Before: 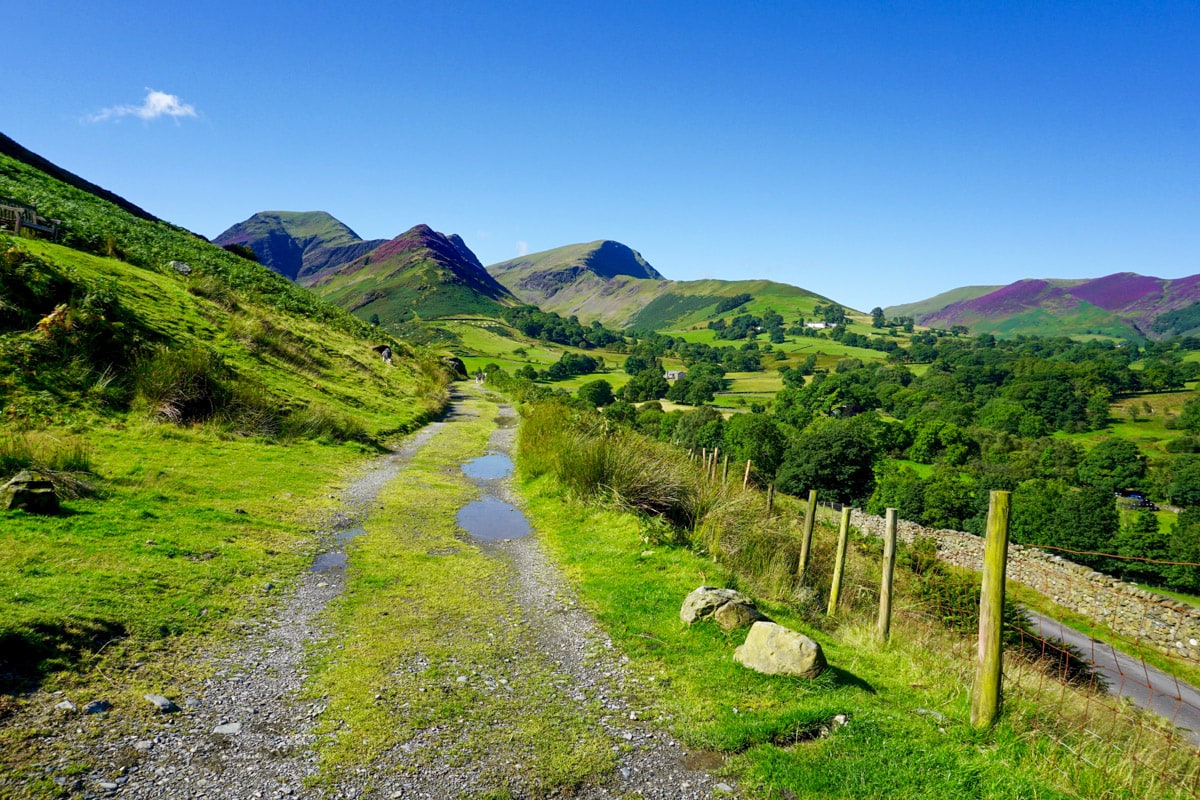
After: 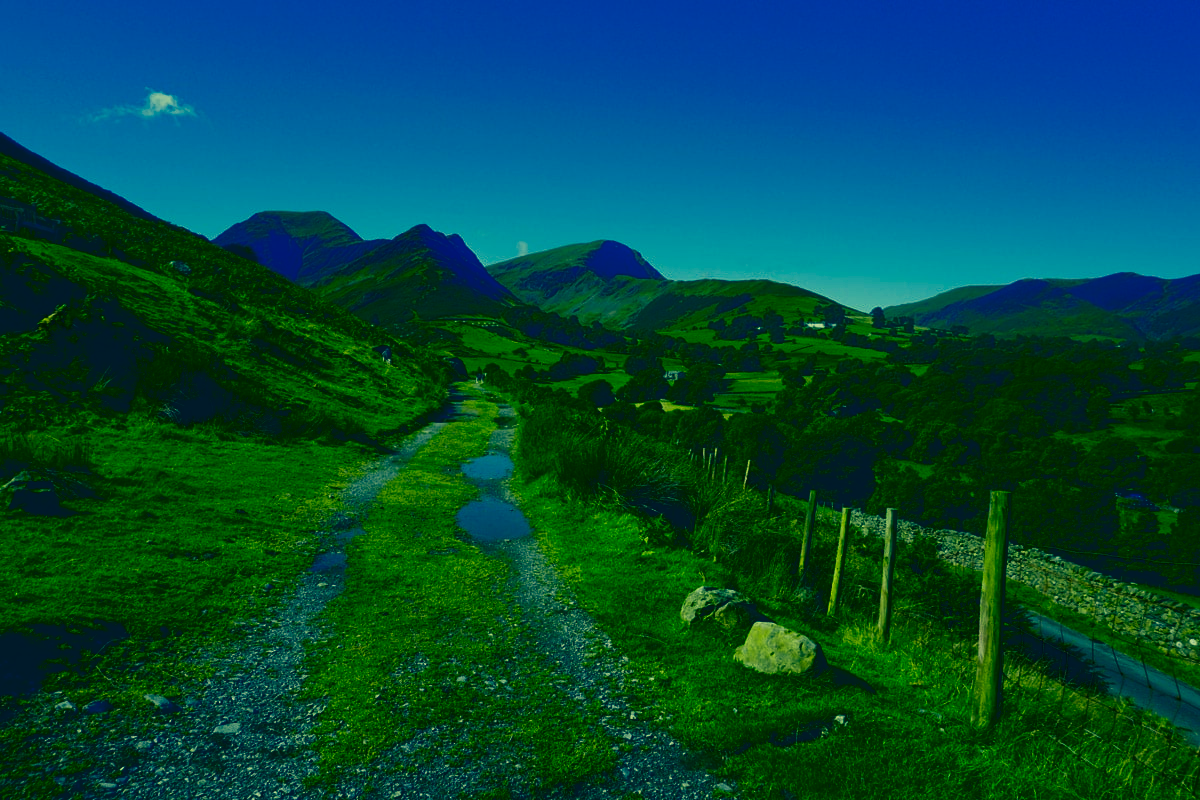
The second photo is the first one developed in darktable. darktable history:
color correction: highlights a* -16.03, highlights b* 39.83, shadows a* -39.26, shadows b* -26.34
exposure: exposure -0.35 EV, compensate highlight preservation false
contrast brightness saturation: contrast 0.088, brightness -0.591, saturation 0.167
